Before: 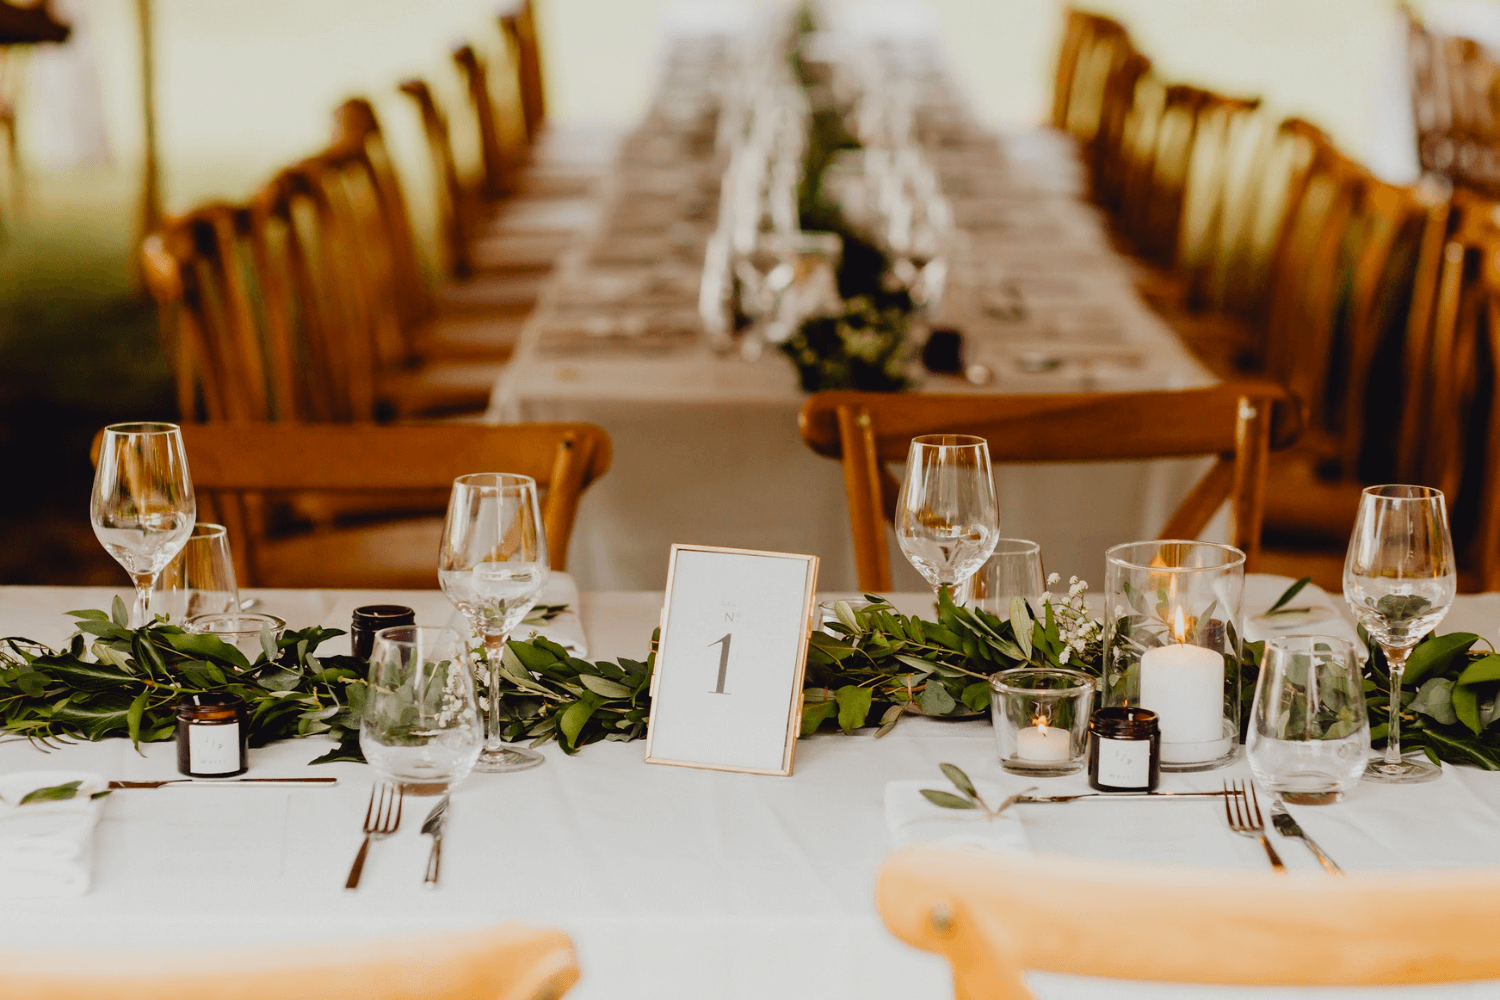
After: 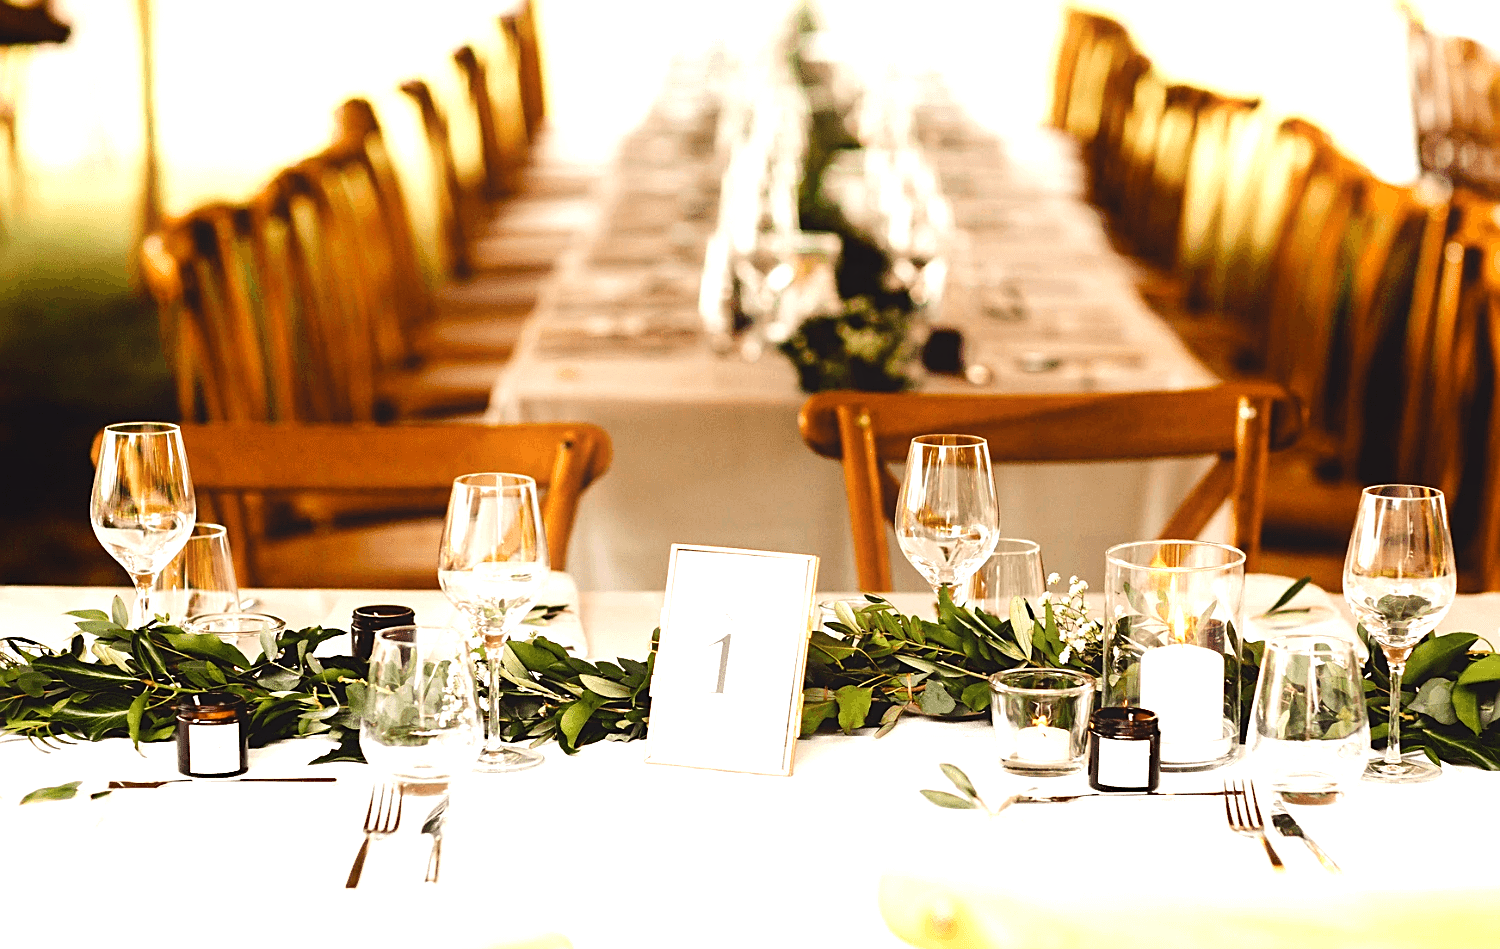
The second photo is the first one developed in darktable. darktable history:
contrast equalizer: octaves 7, y [[0.6 ×6], [0.55 ×6], [0 ×6], [0 ×6], [0 ×6]], mix -0.36
tone equalizer: -8 EV -0.417 EV, -7 EV -0.389 EV, -6 EV -0.333 EV, -5 EV -0.222 EV, -3 EV 0.222 EV, -2 EV 0.333 EV, -1 EV 0.389 EV, +0 EV 0.417 EV, edges refinement/feathering 500, mask exposure compensation -1.57 EV, preserve details no
sharpen: on, module defaults
exposure: black level correction 0, exposure 0.95 EV, compensate exposure bias true, compensate highlight preservation false
crop and rotate: top 0%, bottom 5.097%
